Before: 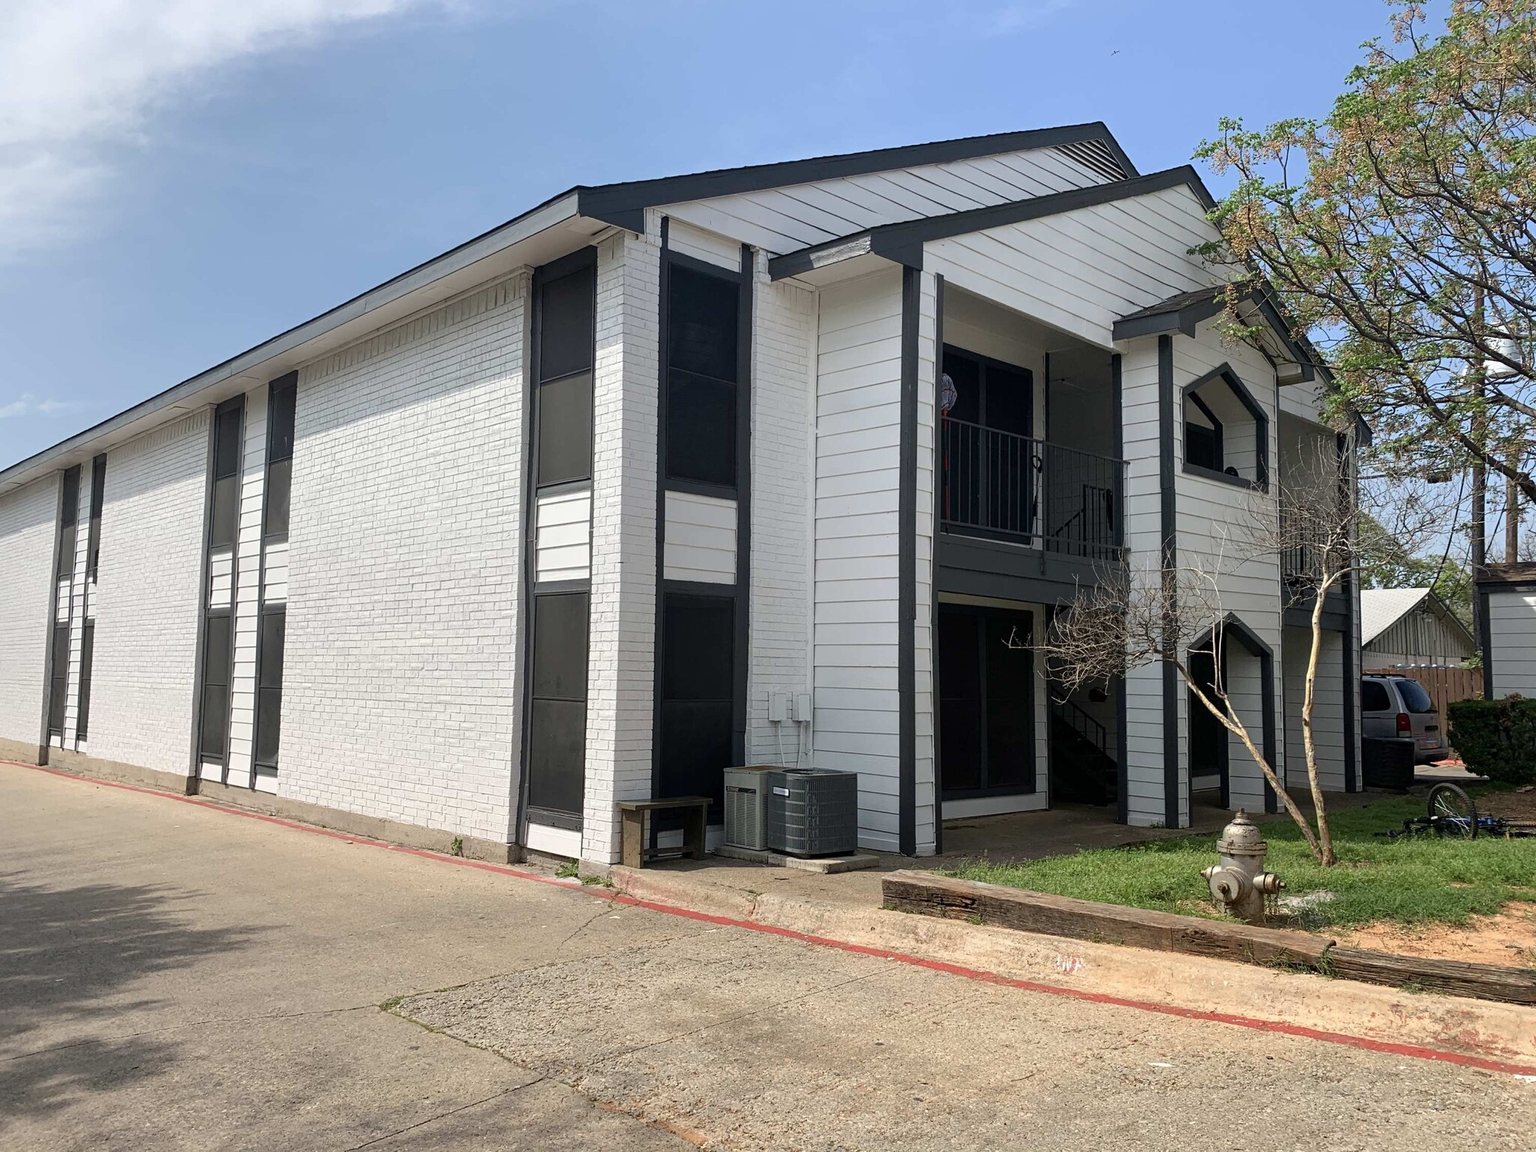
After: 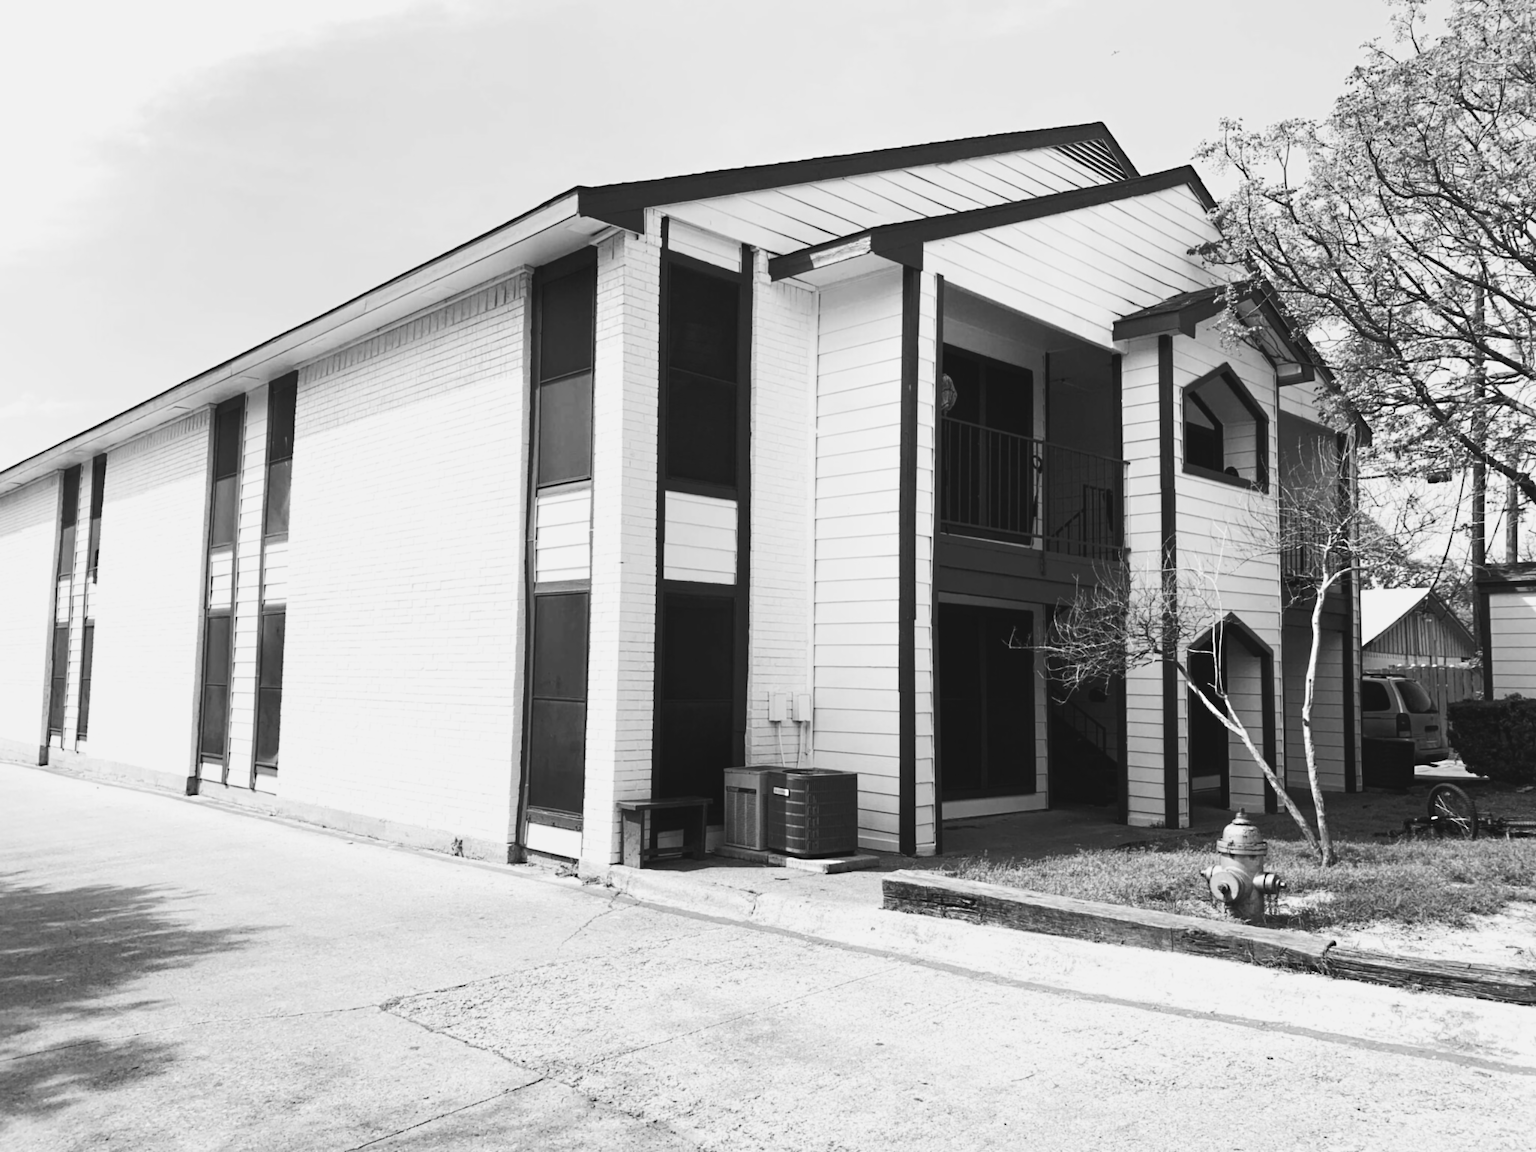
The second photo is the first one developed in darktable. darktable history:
contrast brightness saturation: contrast -0.1, brightness 0.05, saturation 0.08
exposure: black level correction 0, exposure 0.5 EV, compensate exposure bias true, compensate highlight preservation false
sharpen: radius 5.325, amount 0.312, threshold 26.433
tone equalizer: -8 EV -0.001 EV, -7 EV 0.001 EV, -6 EV -0.002 EV, -5 EV -0.003 EV, -4 EV -0.062 EV, -3 EV -0.222 EV, -2 EV -0.267 EV, -1 EV 0.105 EV, +0 EV 0.303 EV
lowpass: radius 0.76, contrast 1.56, saturation 0, unbound 0
